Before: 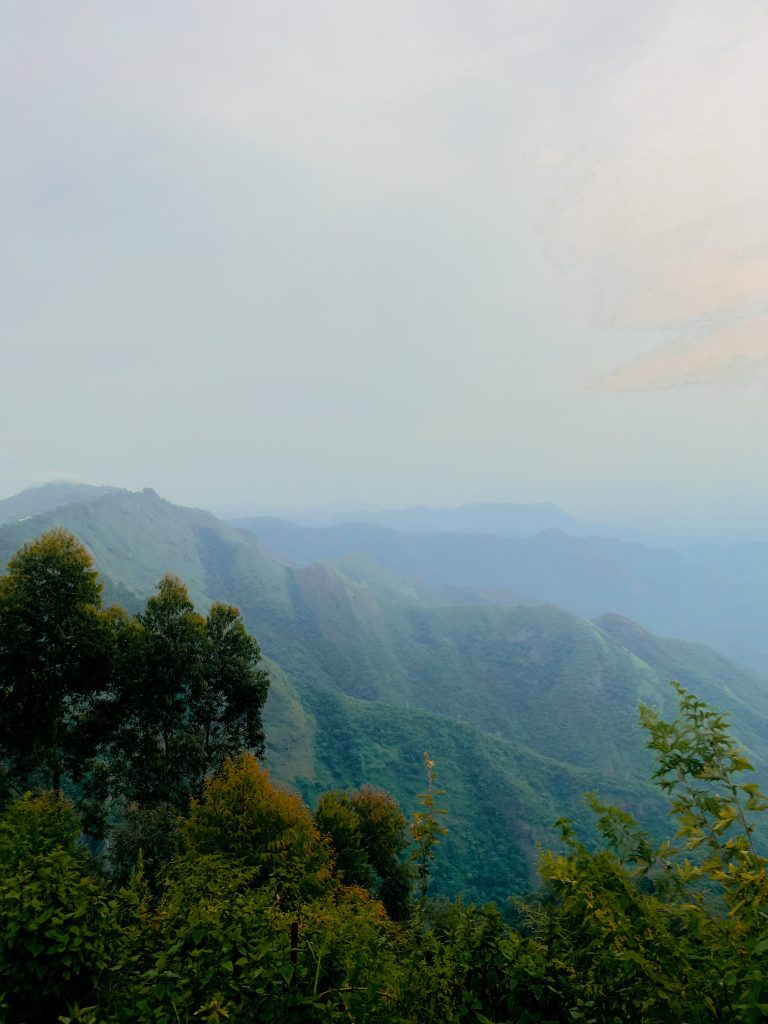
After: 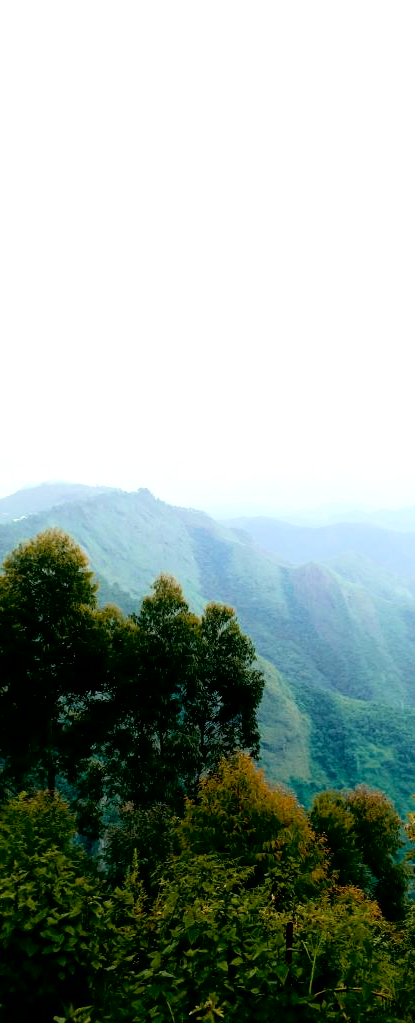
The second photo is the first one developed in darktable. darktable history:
contrast brightness saturation: contrast 0.114, saturation -0.175
crop: left 0.743%, right 45.201%, bottom 0.088%
velvia: strength 35.93%
exposure: black level correction 0.008, exposure 0.982 EV, compensate highlight preservation false
